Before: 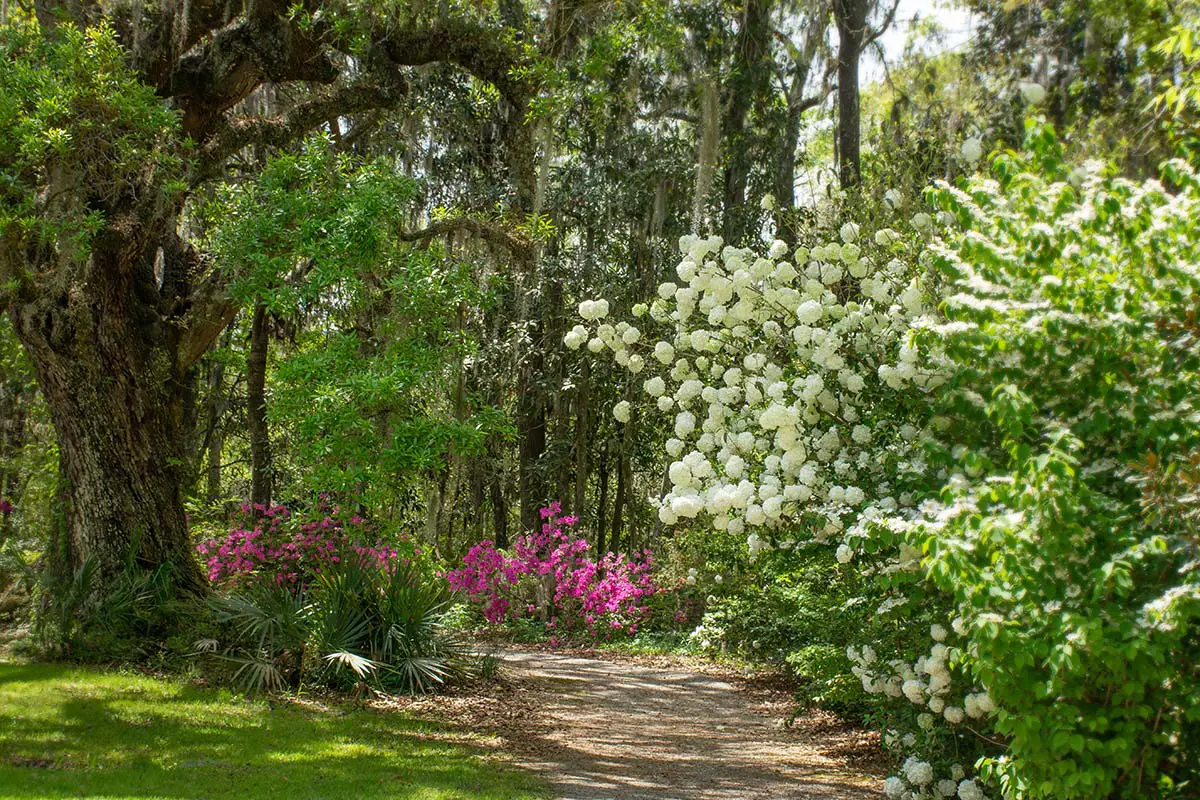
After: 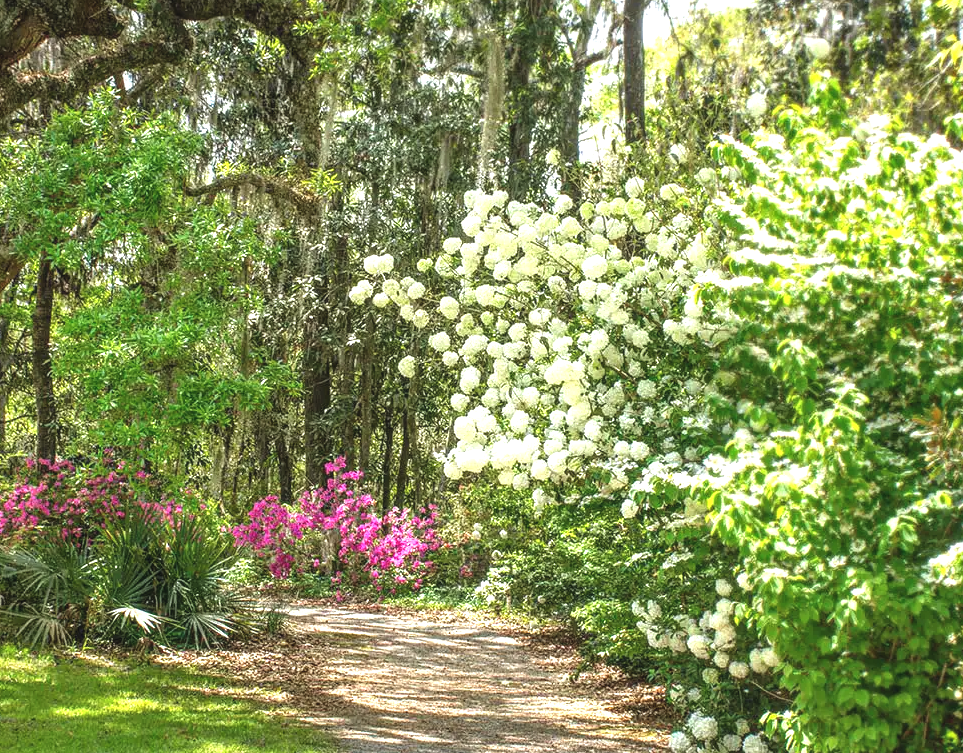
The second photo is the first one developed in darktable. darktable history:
exposure: black level correction -0.005, exposure 1 EV, compensate highlight preservation false
local contrast: on, module defaults
crop and rotate: left 17.959%, top 5.771%, right 1.742%
